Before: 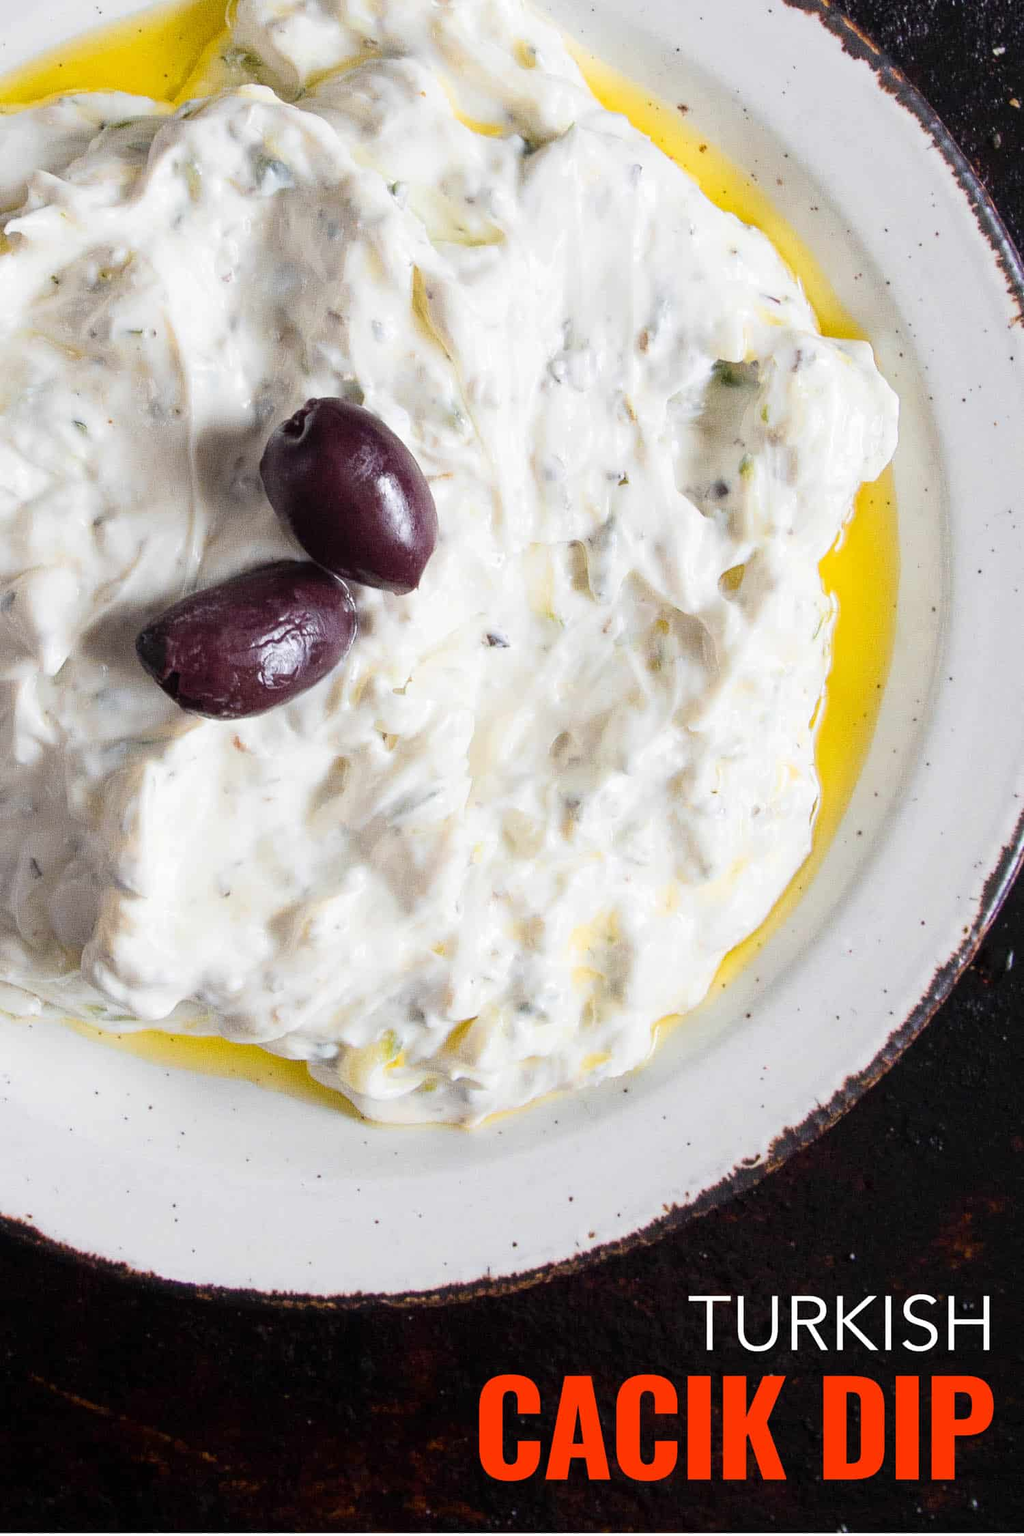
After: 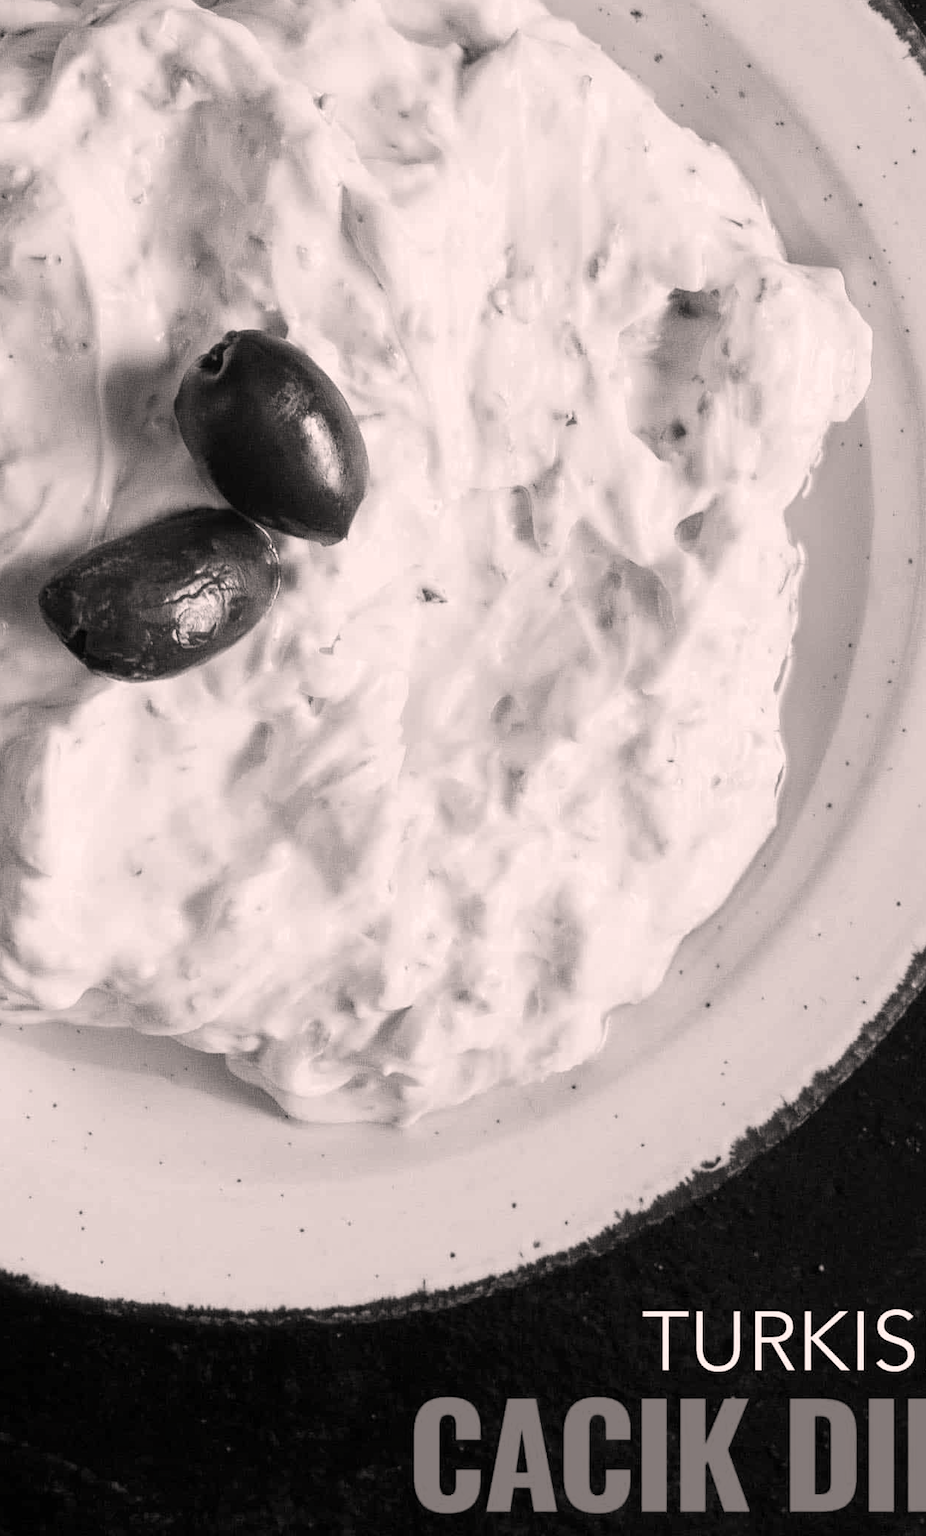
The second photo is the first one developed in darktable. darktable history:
color calibration: output gray [0.21, 0.42, 0.37, 0], gray › normalize channels true, illuminant same as pipeline (D50), adaptation XYZ, x 0.346, y 0.359, gamut compression 0
crop: left 9.807%, top 6.259%, right 7.334%, bottom 2.177%
color correction: highlights a* 7.34, highlights b* 4.37
